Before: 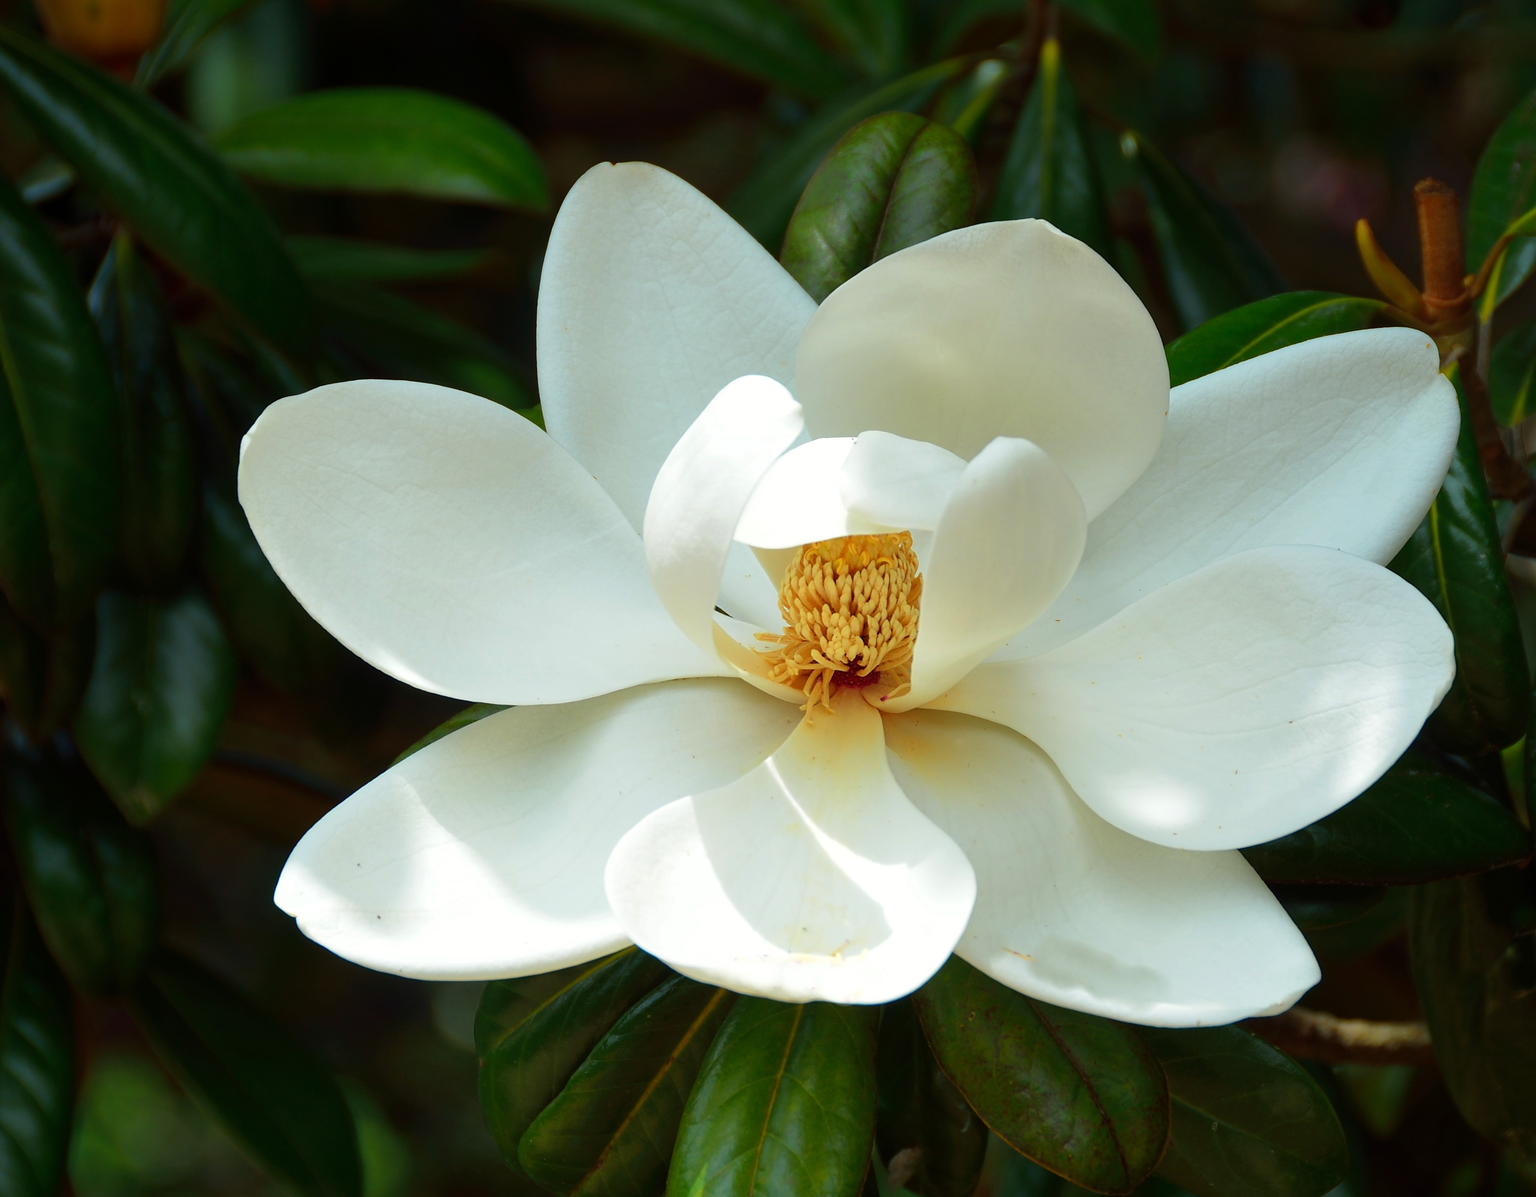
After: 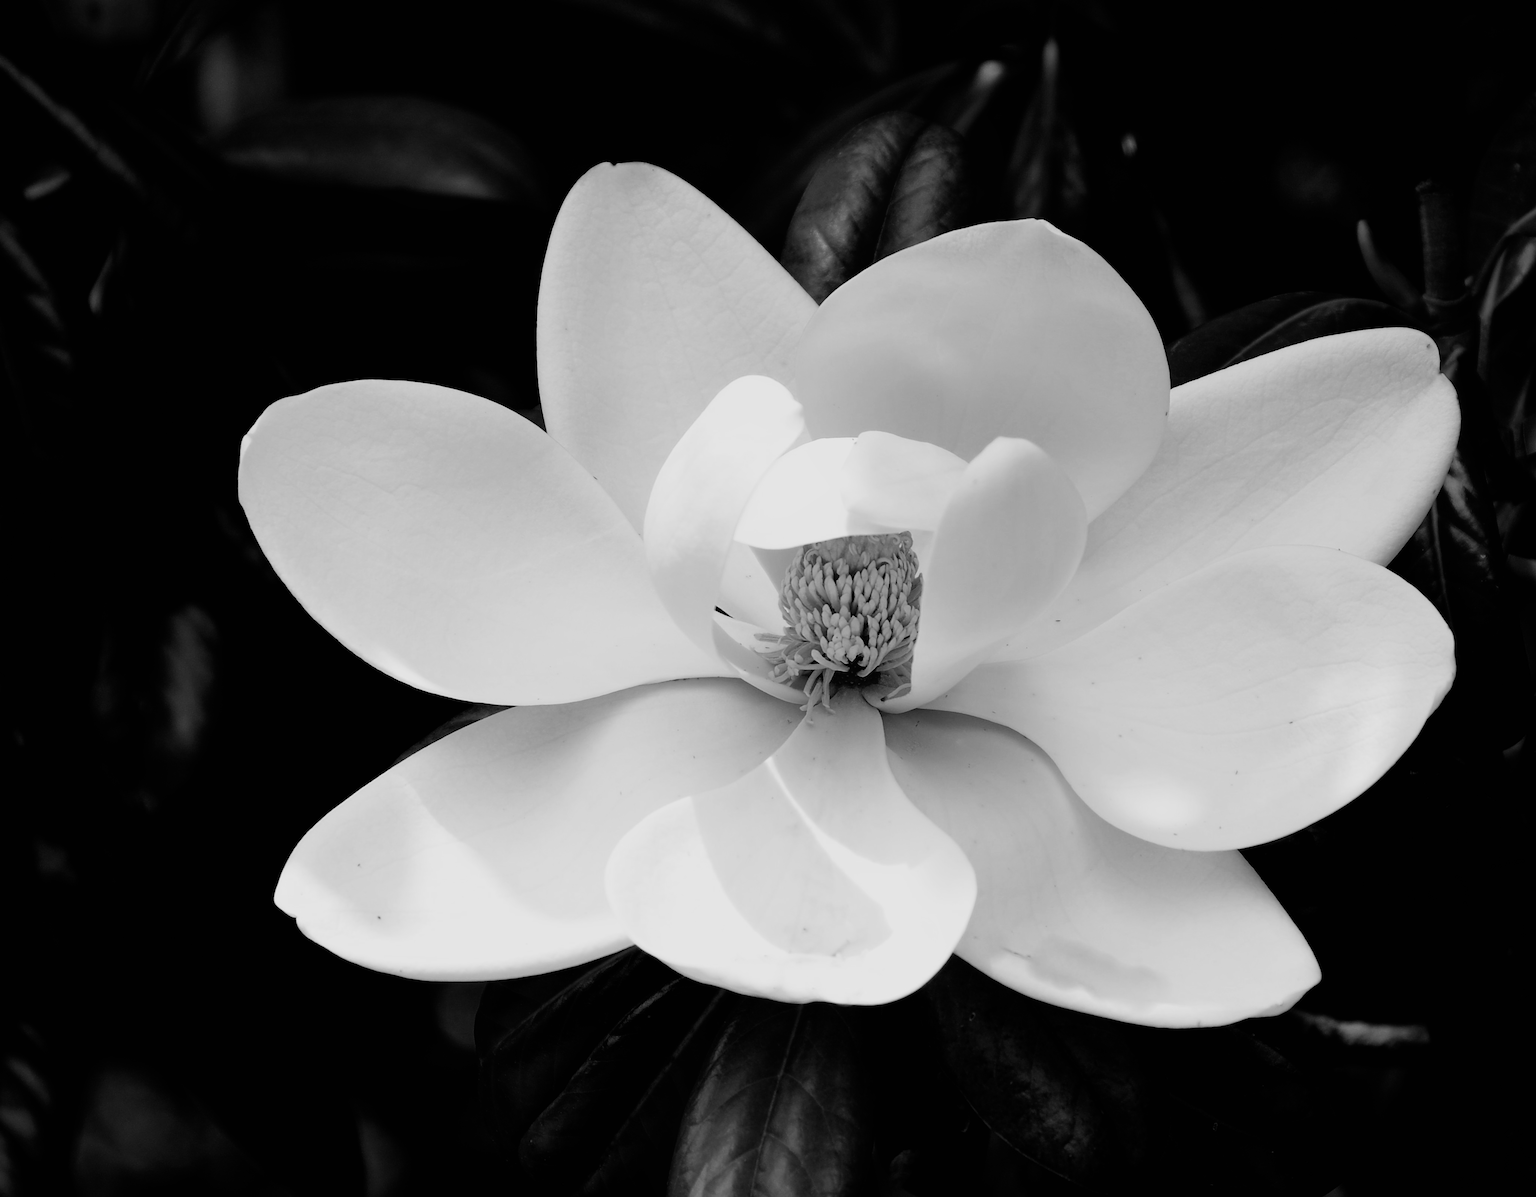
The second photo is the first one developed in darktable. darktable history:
filmic rgb: black relative exposure -5.04 EV, white relative exposure 3.99 EV, hardness 2.9, contrast 1.299, highlights saturation mix -30.05%, color science v6 (2022)
color calibration: output gray [0.253, 0.26, 0.487, 0], illuminant custom, x 0.367, y 0.392, temperature 4435.9 K
local contrast: mode bilateral grid, contrast 100, coarseness 99, detail 92%, midtone range 0.2
